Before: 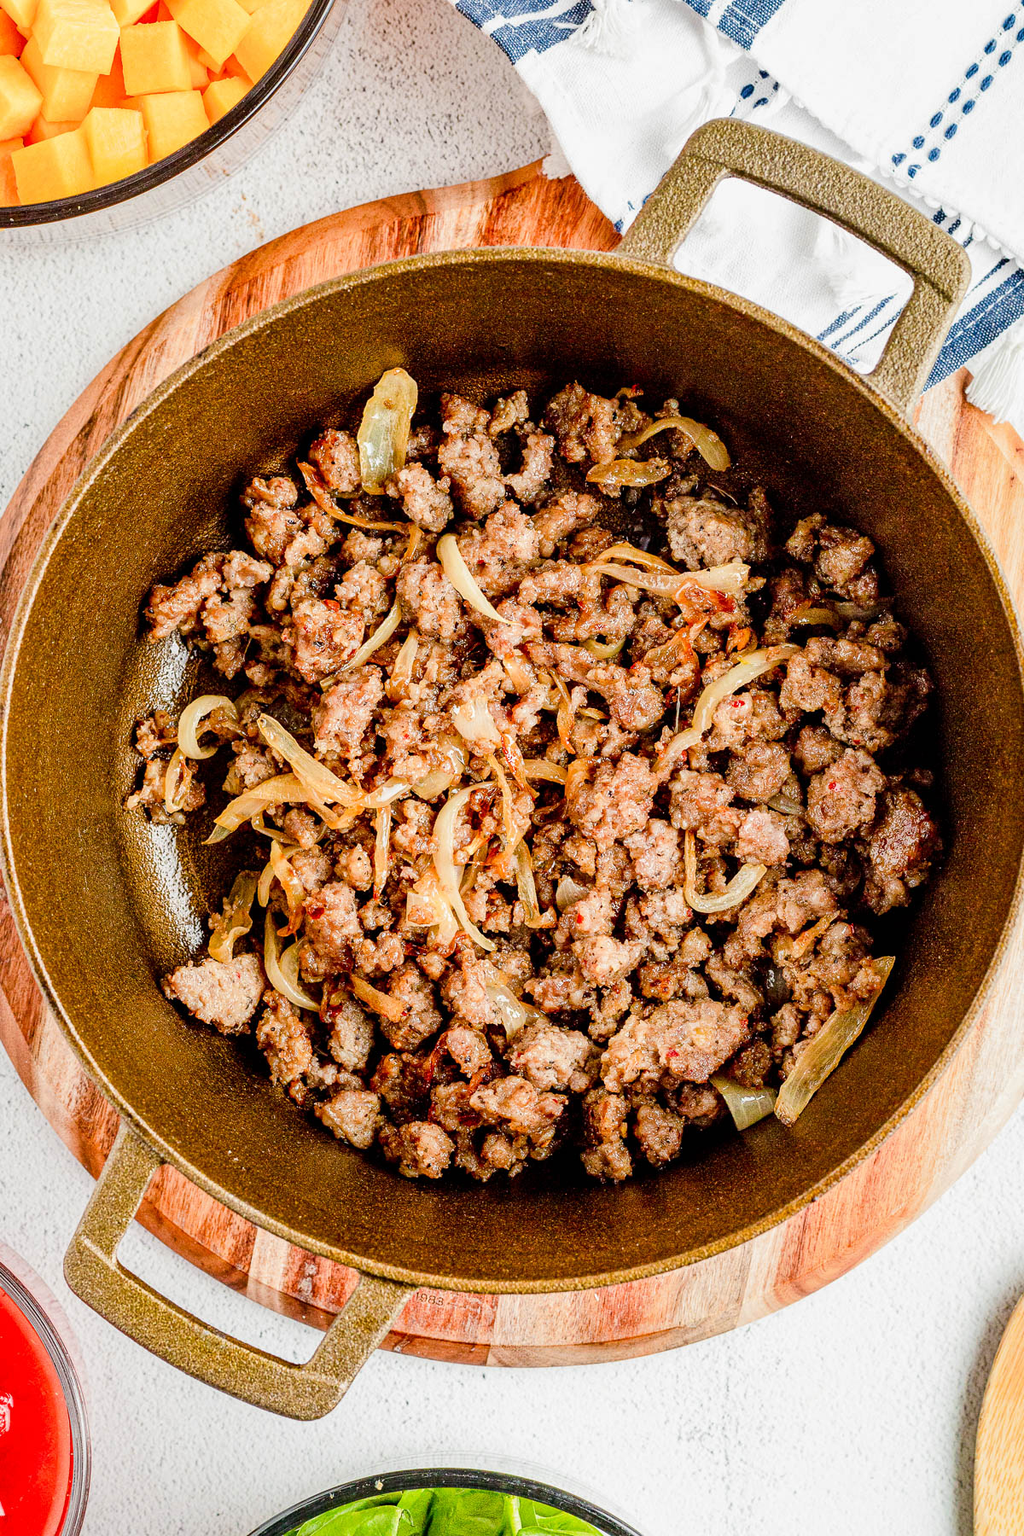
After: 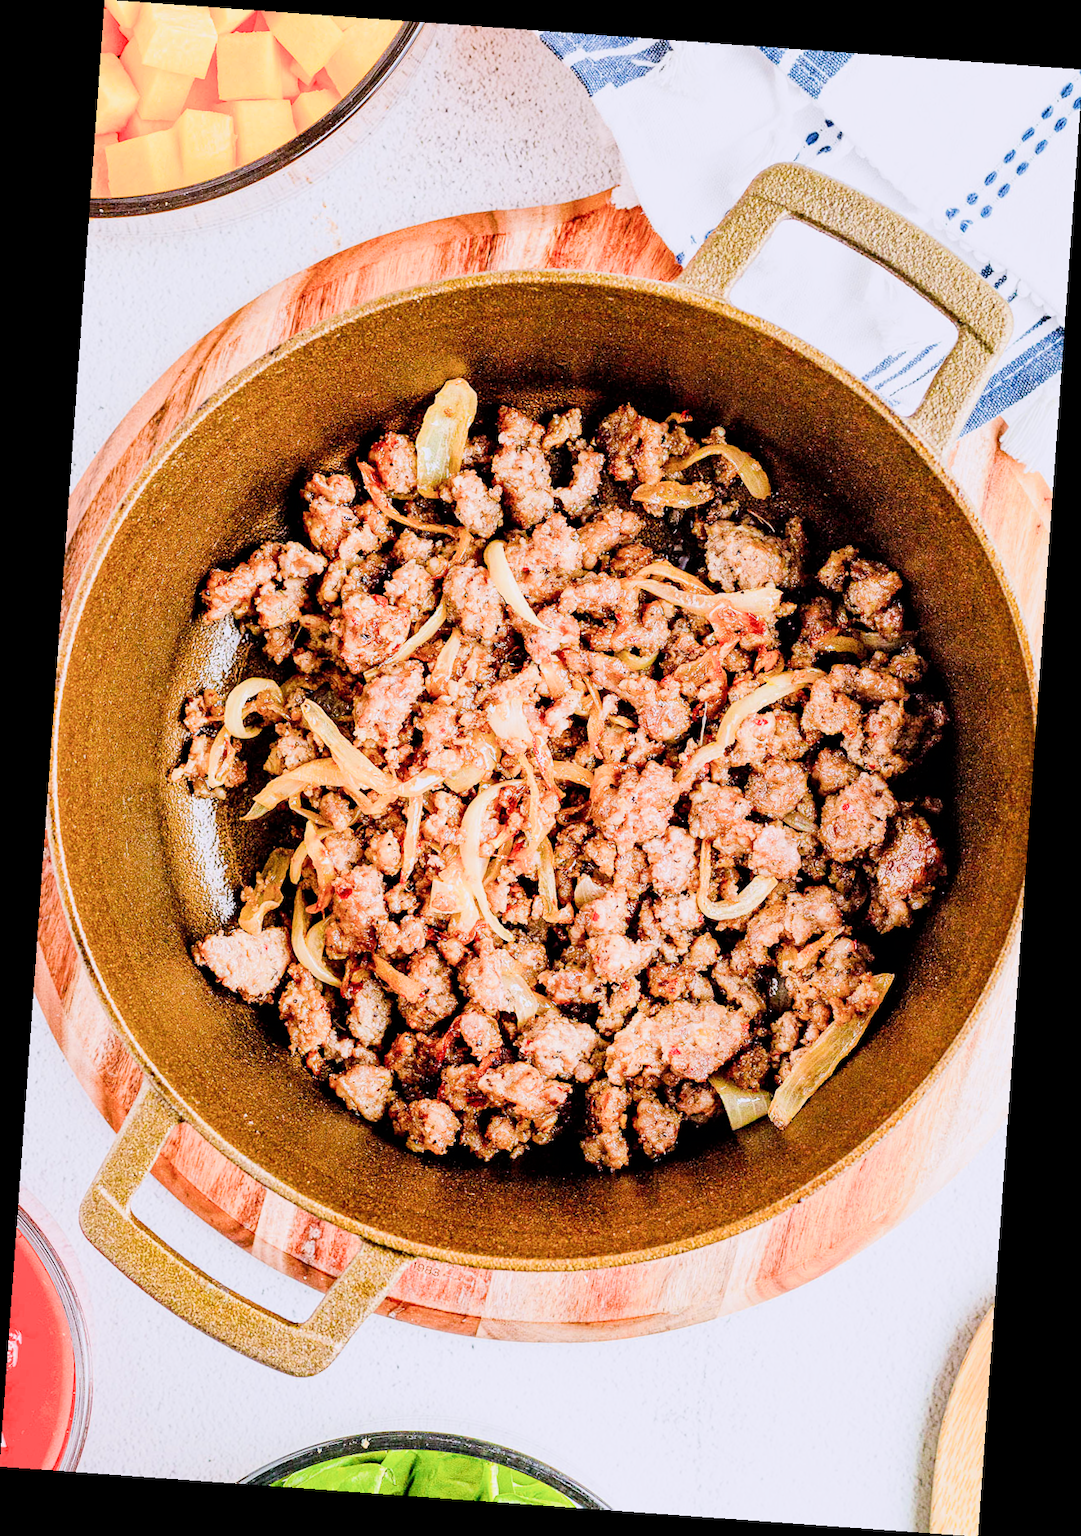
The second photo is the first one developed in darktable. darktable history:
exposure: exposure 1.16 EV, compensate exposure bias true, compensate highlight preservation false
filmic rgb: black relative exposure -7.65 EV, white relative exposure 4.56 EV, hardness 3.61
rotate and perspective: rotation 4.1°, automatic cropping off
white balance: red 1.004, blue 1.096
